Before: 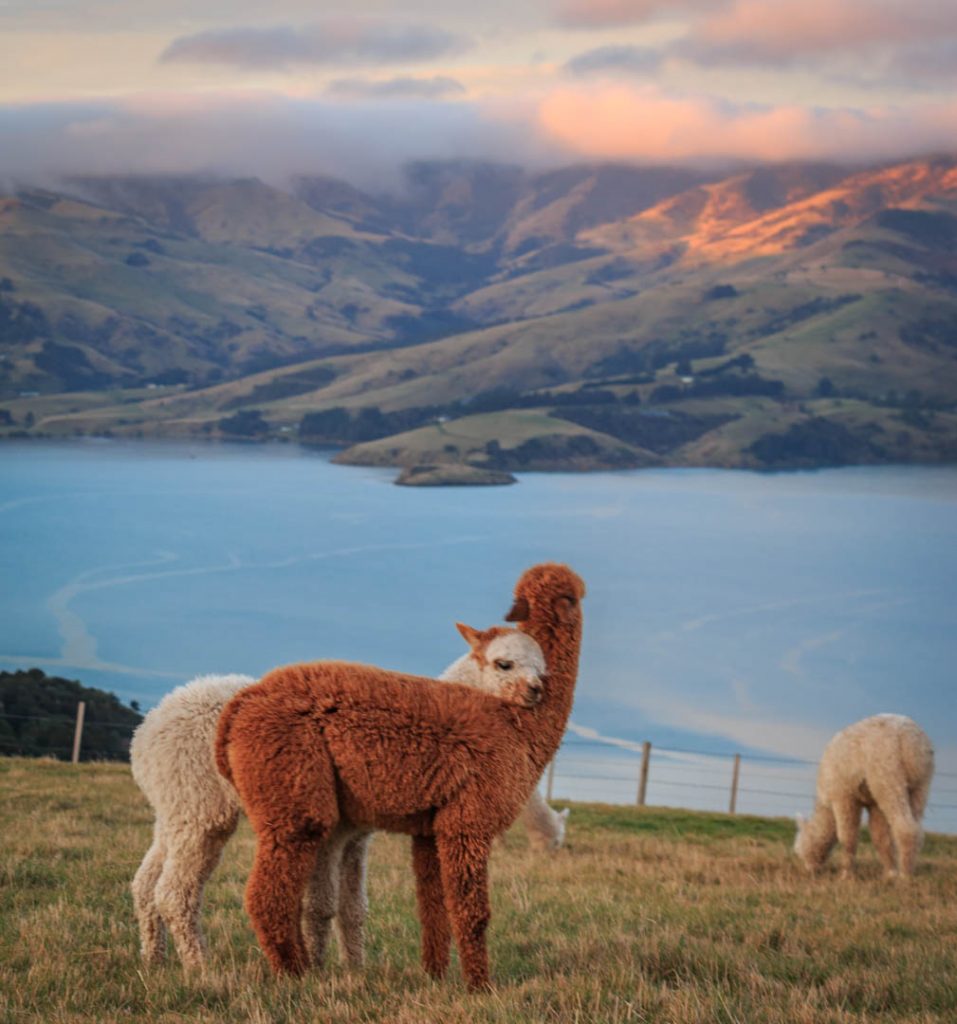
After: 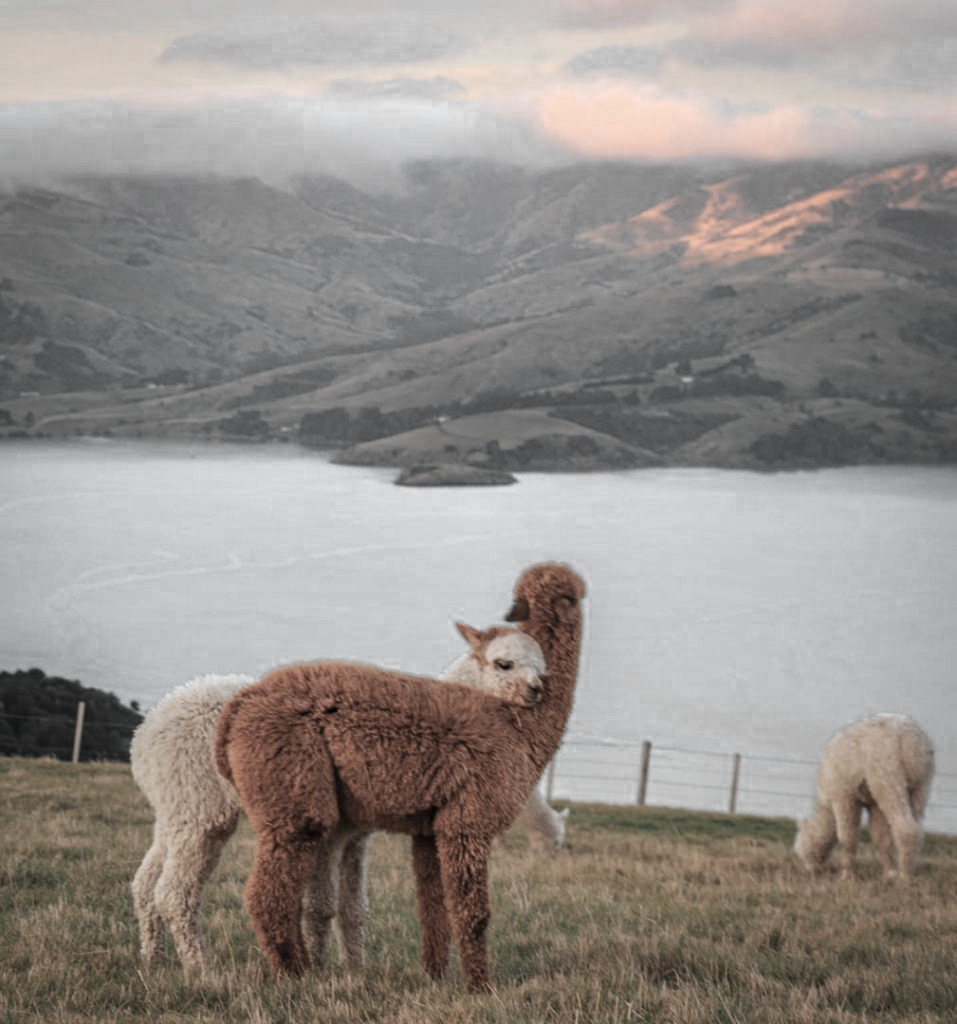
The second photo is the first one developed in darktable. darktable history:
exposure: exposure 0.188 EV, compensate exposure bias true, compensate highlight preservation false
color zones: curves: ch0 [(0, 0.613) (0.01, 0.613) (0.245, 0.448) (0.498, 0.529) (0.642, 0.665) (0.879, 0.777) (0.99, 0.613)]; ch1 [(0, 0.035) (0.121, 0.189) (0.259, 0.197) (0.415, 0.061) (0.589, 0.022) (0.732, 0.022) (0.857, 0.026) (0.991, 0.053)]
contrast brightness saturation: contrast 0.039, saturation 0.16
